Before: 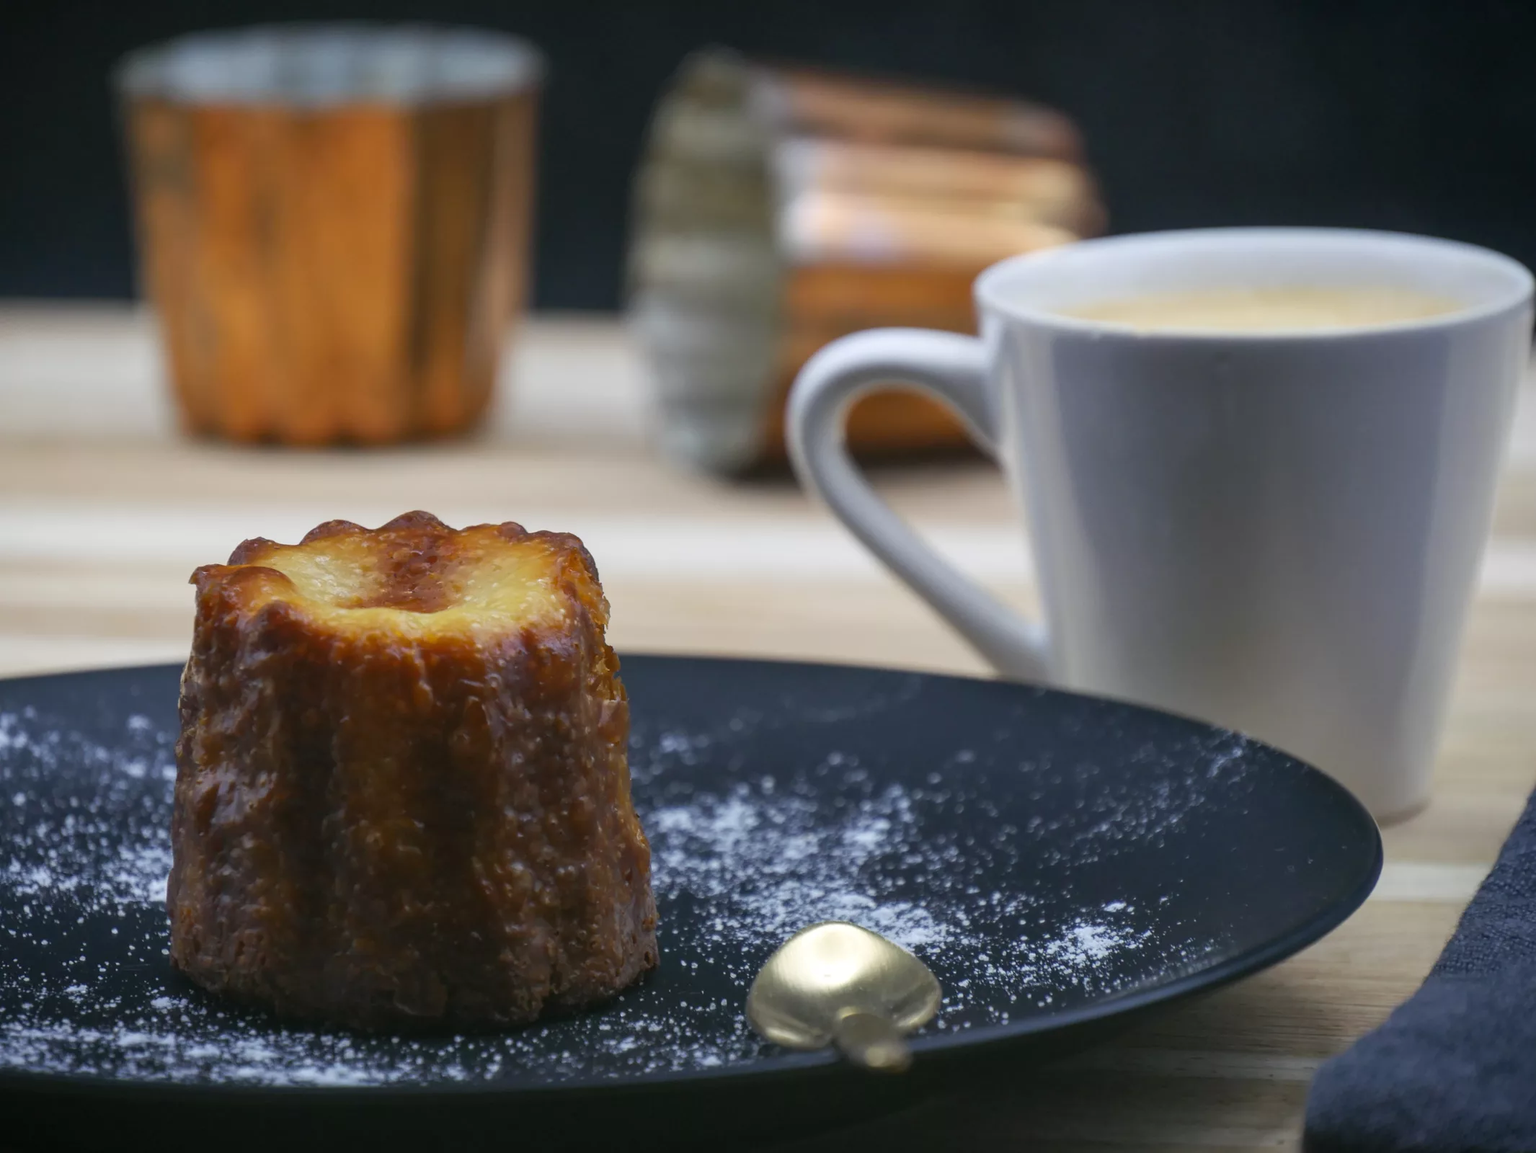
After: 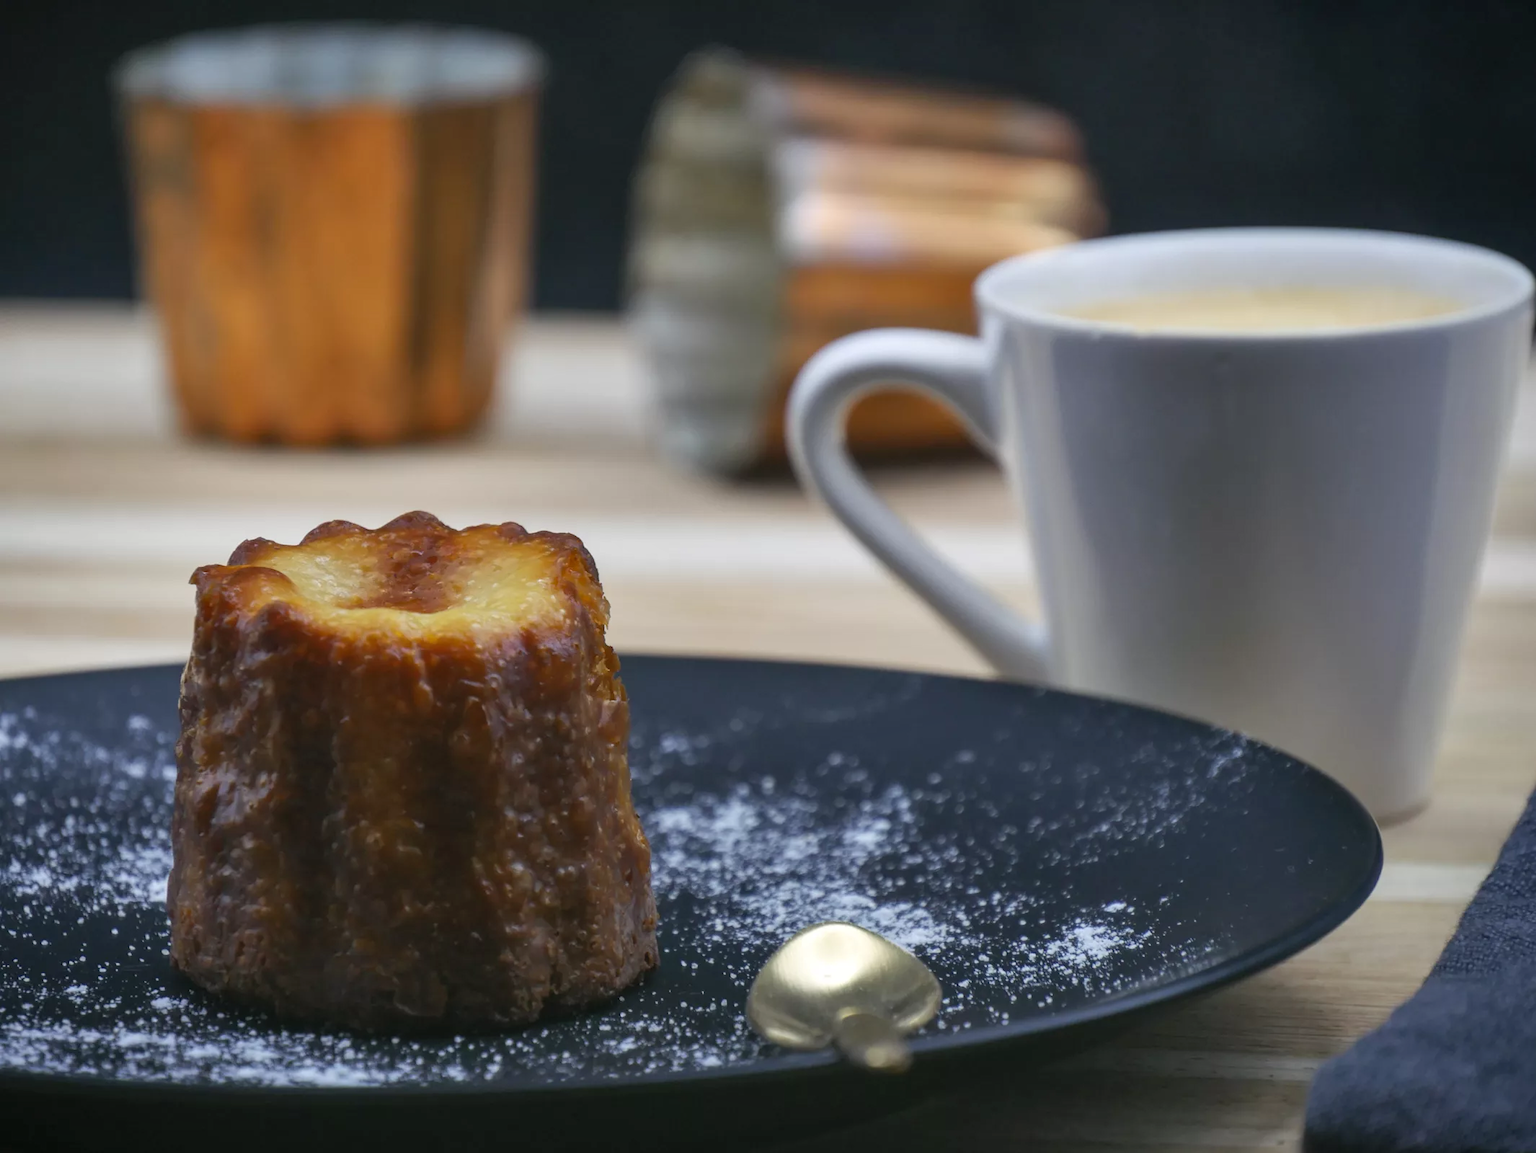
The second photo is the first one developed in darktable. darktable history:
shadows and highlights: shadows 30.7, highlights -62.74, soften with gaussian
